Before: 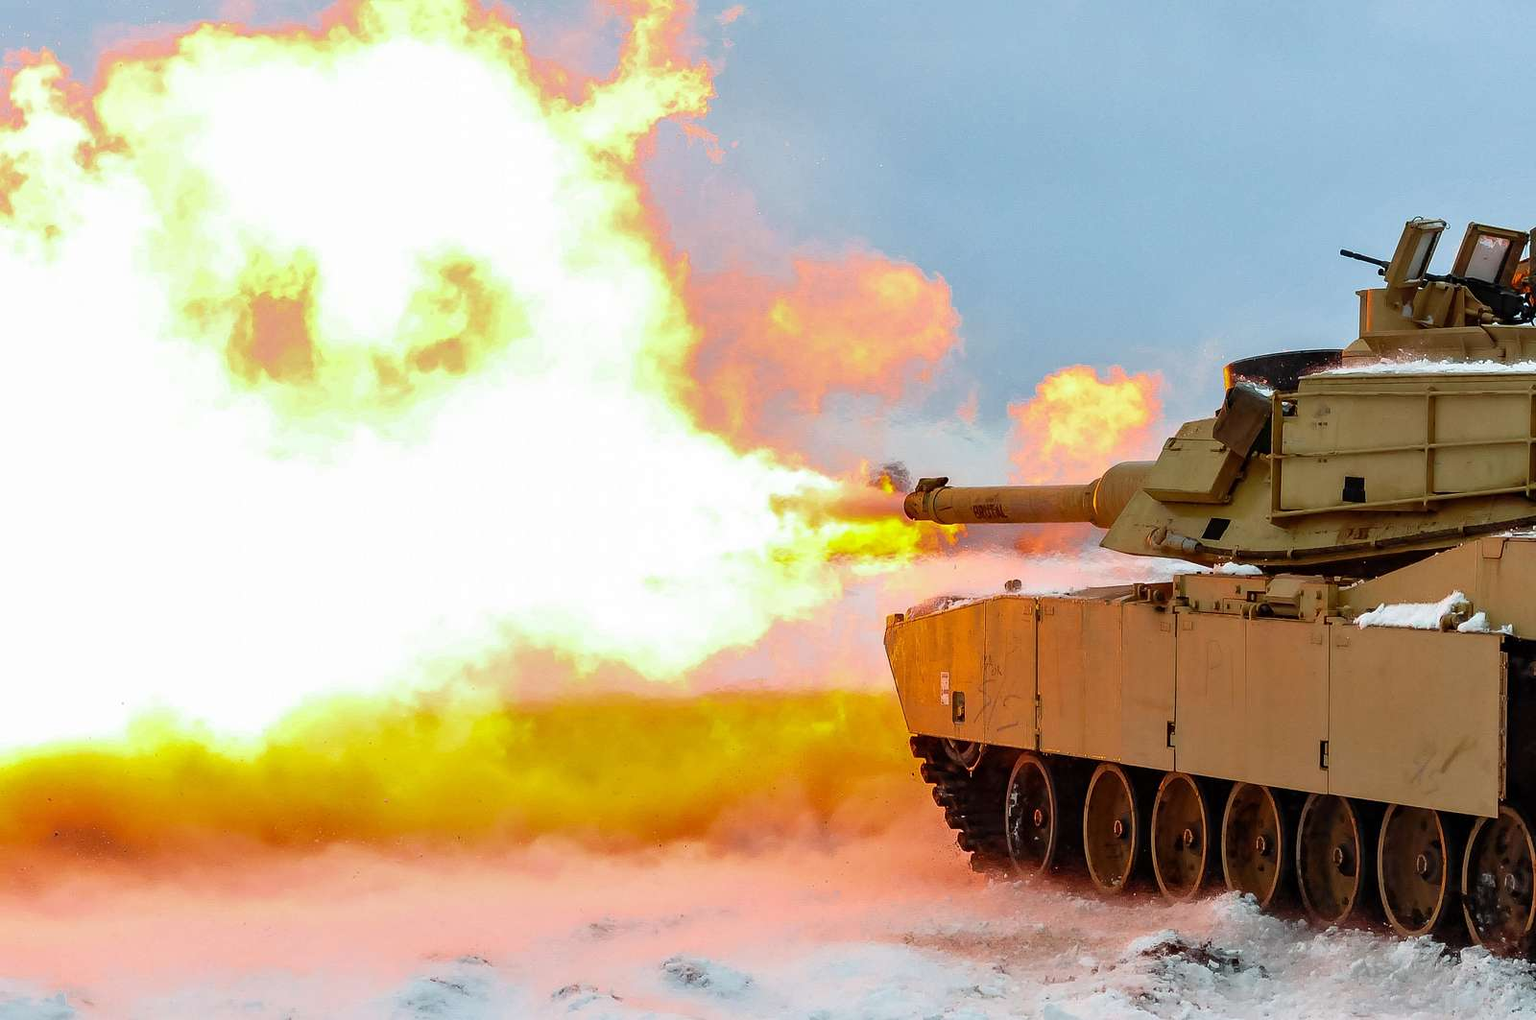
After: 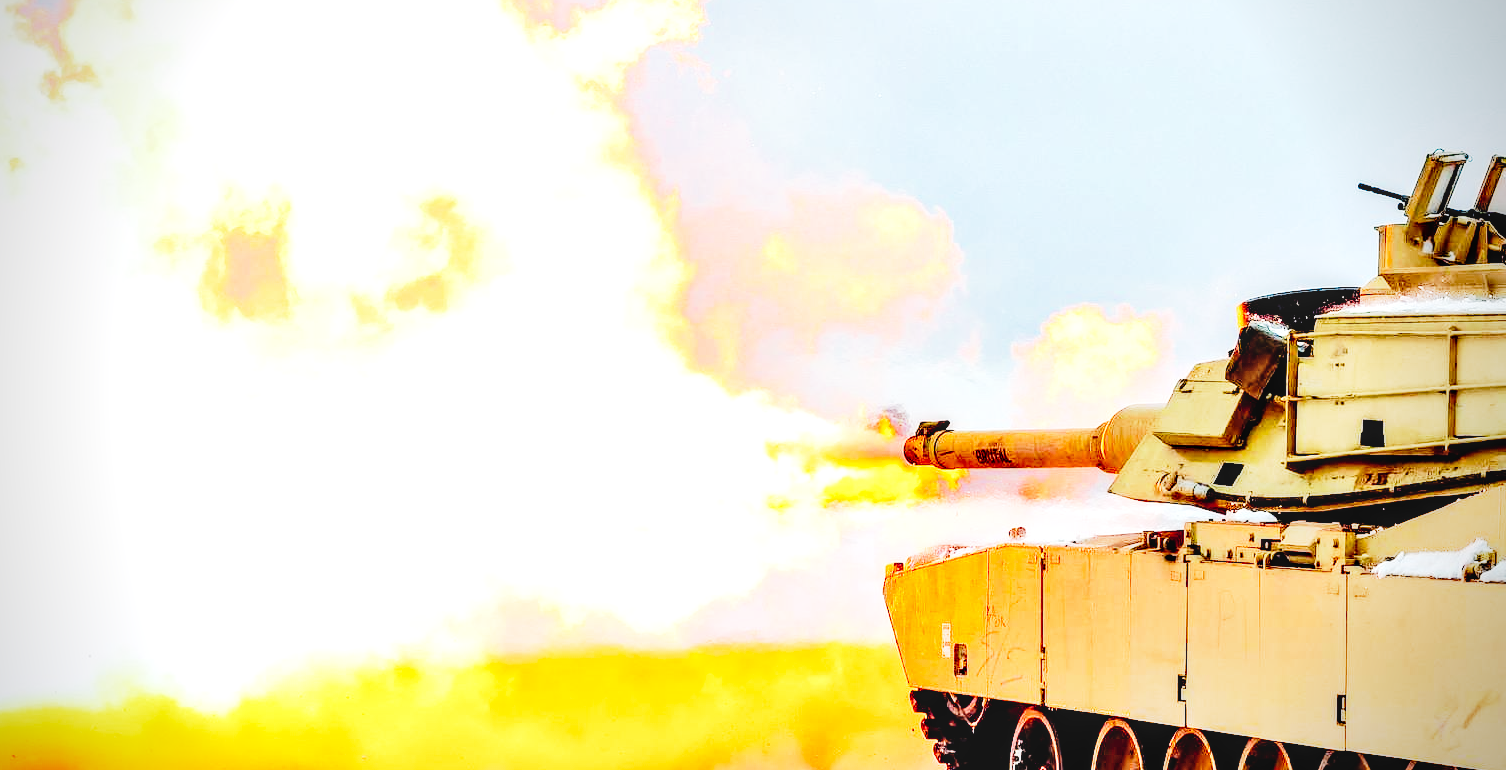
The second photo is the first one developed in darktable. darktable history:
exposure: exposure 0.657 EV, compensate highlight preservation false
tone curve: curves: ch0 [(0, 0) (0.059, 0.027) (0.162, 0.125) (0.304, 0.279) (0.547, 0.532) (0.828, 0.815) (1, 0.983)]; ch1 [(0, 0) (0.23, 0.166) (0.34, 0.298) (0.371, 0.334) (0.435, 0.408) (0.477, 0.469) (0.499, 0.498) (0.529, 0.544) (0.559, 0.587) (0.743, 0.798) (1, 1)]; ch2 [(0, 0) (0.431, 0.414) (0.498, 0.503) (0.524, 0.531) (0.568, 0.567) (0.6, 0.597) (0.643, 0.631) (0.74, 0.721) (1, 1)], preserve colors none
local contrast: on, module defaults
vignetting: brightness -0.633, saturation -0.009
contrast equalizer: octaves 7, y [[0.6 ×6], [0.55 ×6], [0 ×6], [0 ×6], [0 ×6]]
crop: left 2.42%, top 7.31%, right 3.445%, bottom 20.227%
tone equalizer: -7 EV 0.148 EV, -6 EV 0.563 EV, -5 EV 1.12 EV, -4 EV 1.33 EV, -3 EV 1.14 EV, -2 EV 0.6 EV, -1 EV 0.161 EV, edges refinement/feathering 500, mask exposure compensation -1.57 EV, preserve details no
base curve: curves: ch0 [(0, 0) (0.028, 0.03) (0.121, 0.232) (0.46, 0.748) (0.859, 0.968) (1, 1)], preserve colors none
